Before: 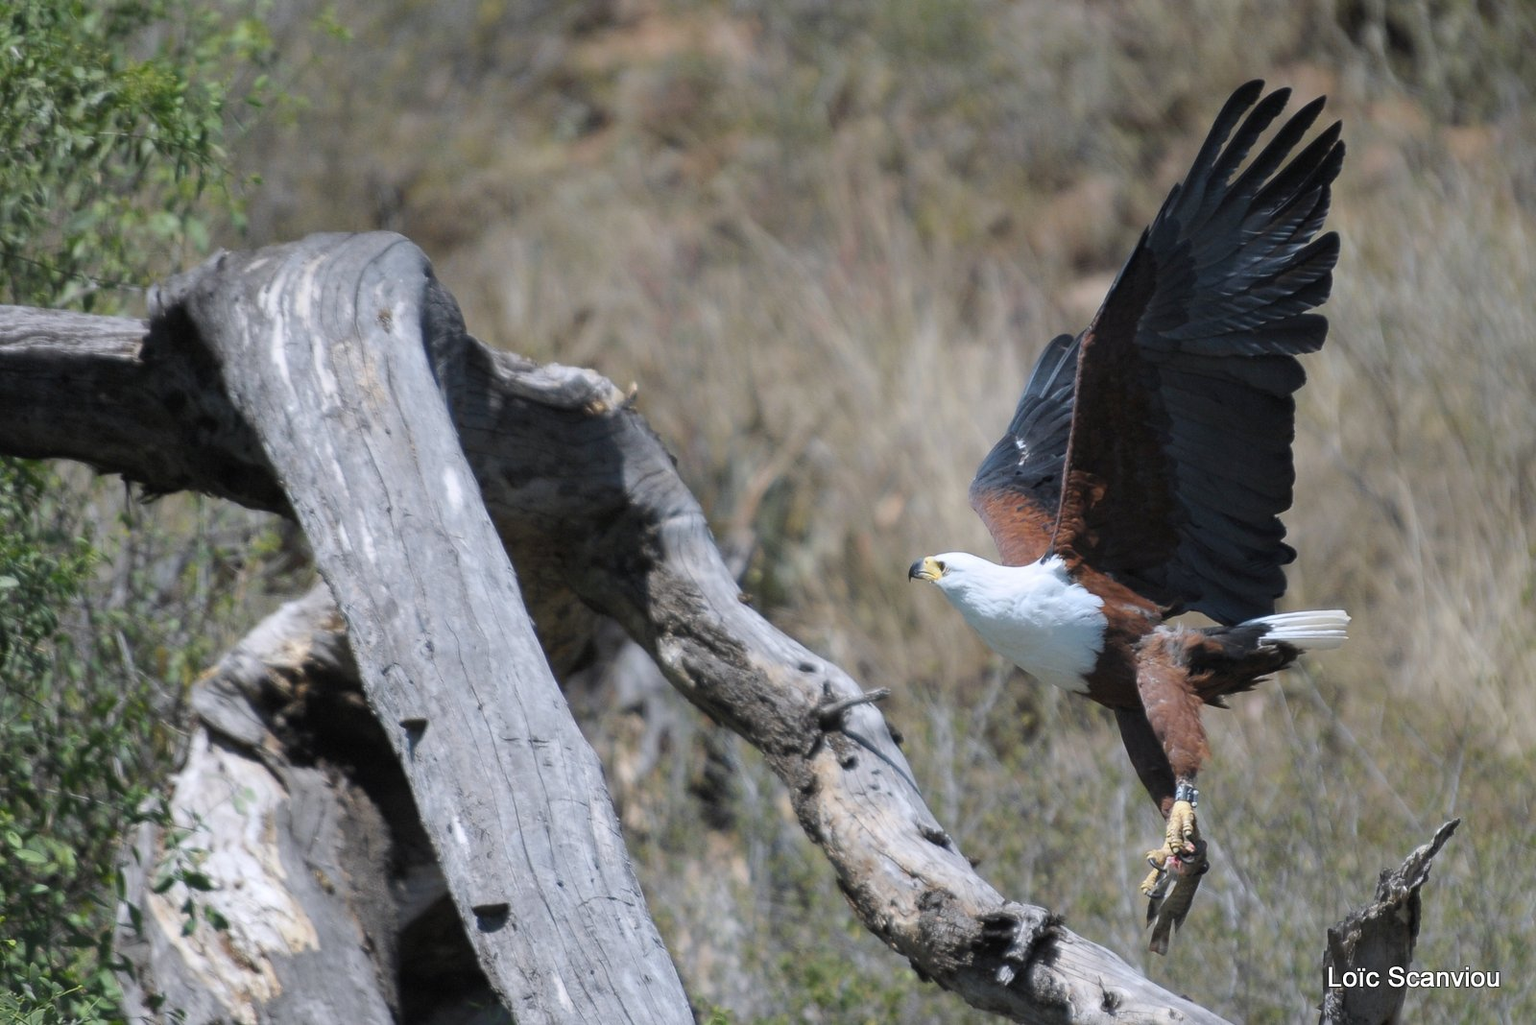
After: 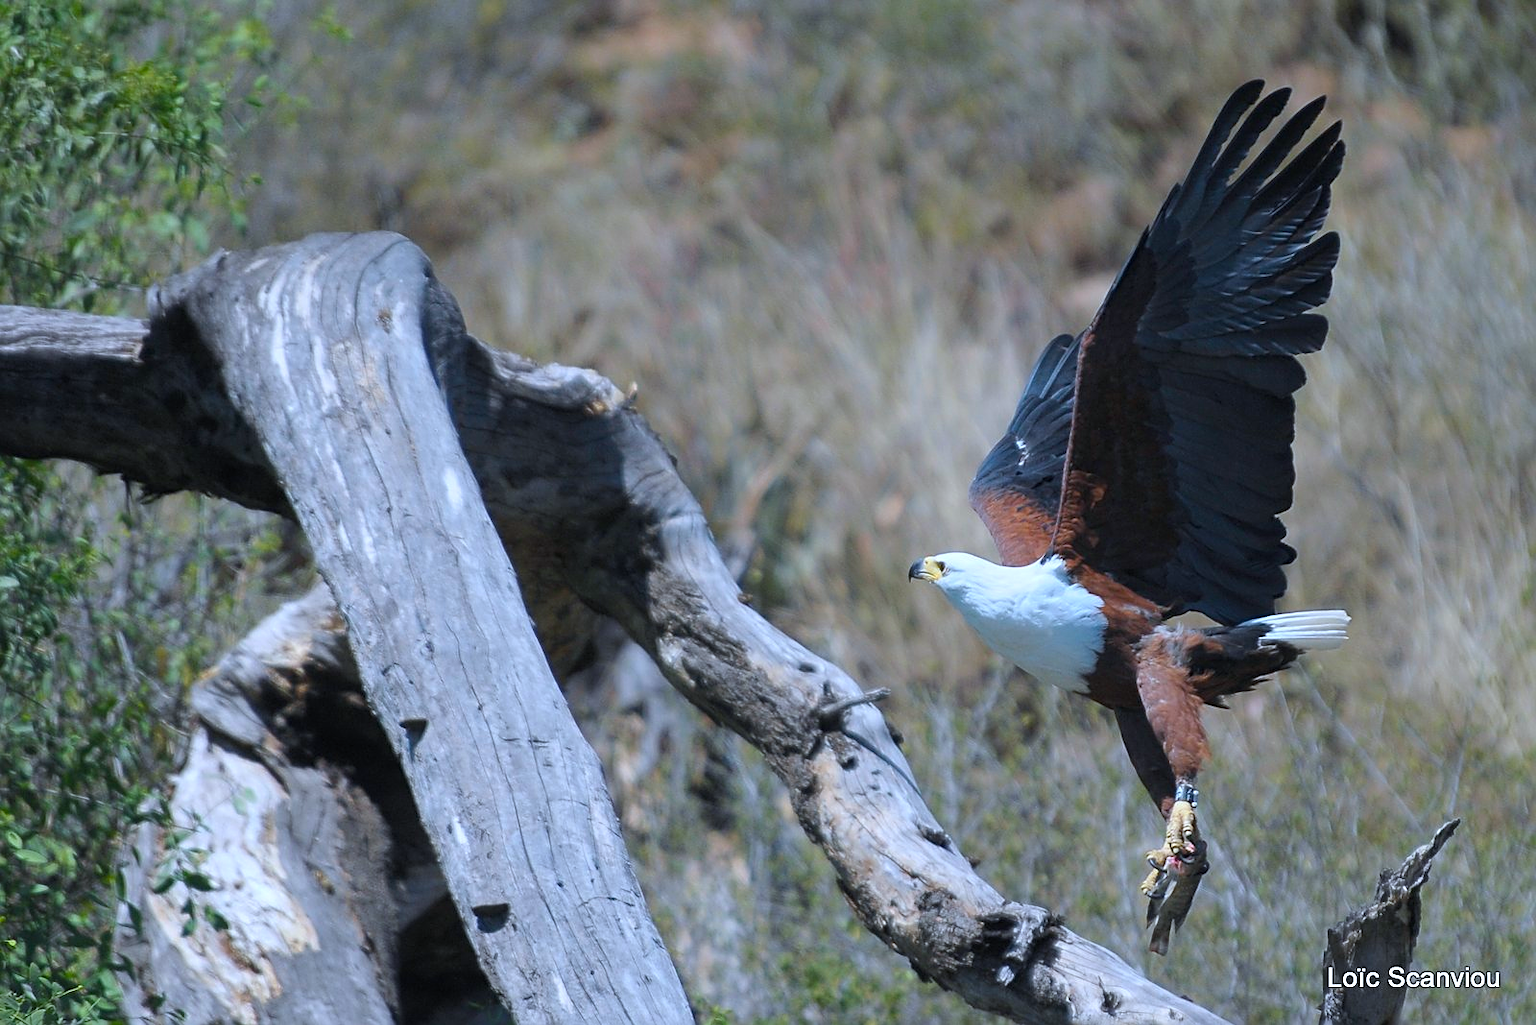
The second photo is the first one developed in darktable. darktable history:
color calibration: x 0.367, y 0.379, temperature 4395.86 K
color balance rgb: perceptual saturation grading › global saturation 25%, global vibrance 20%
sharpen: on, module defaults
